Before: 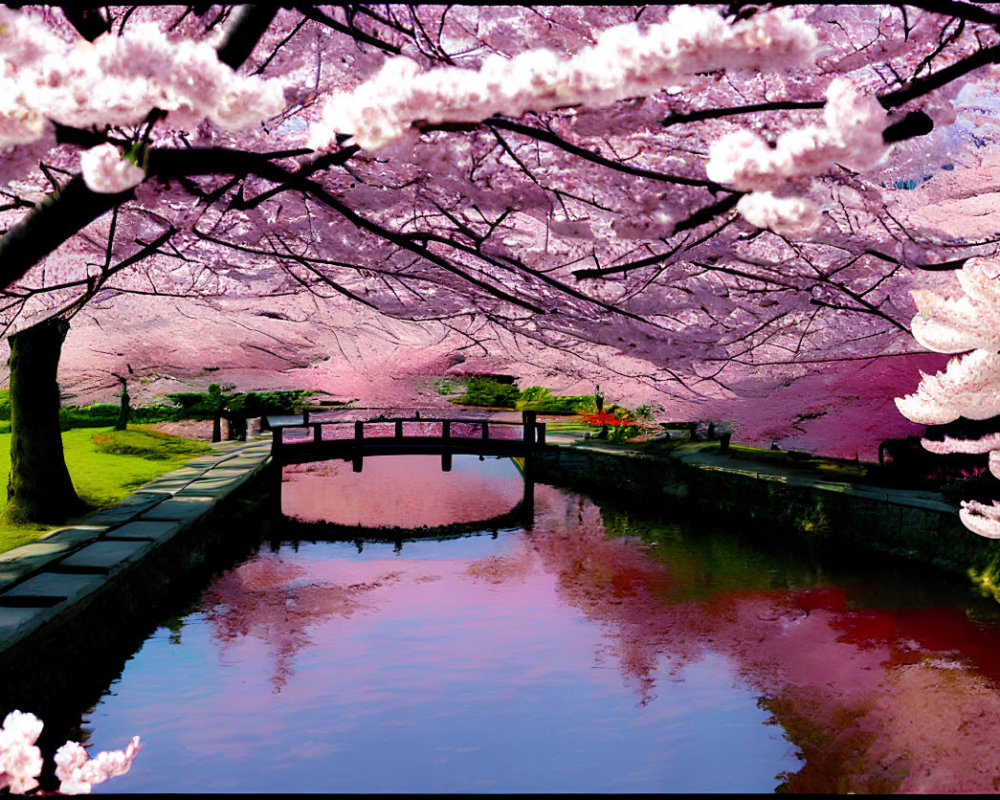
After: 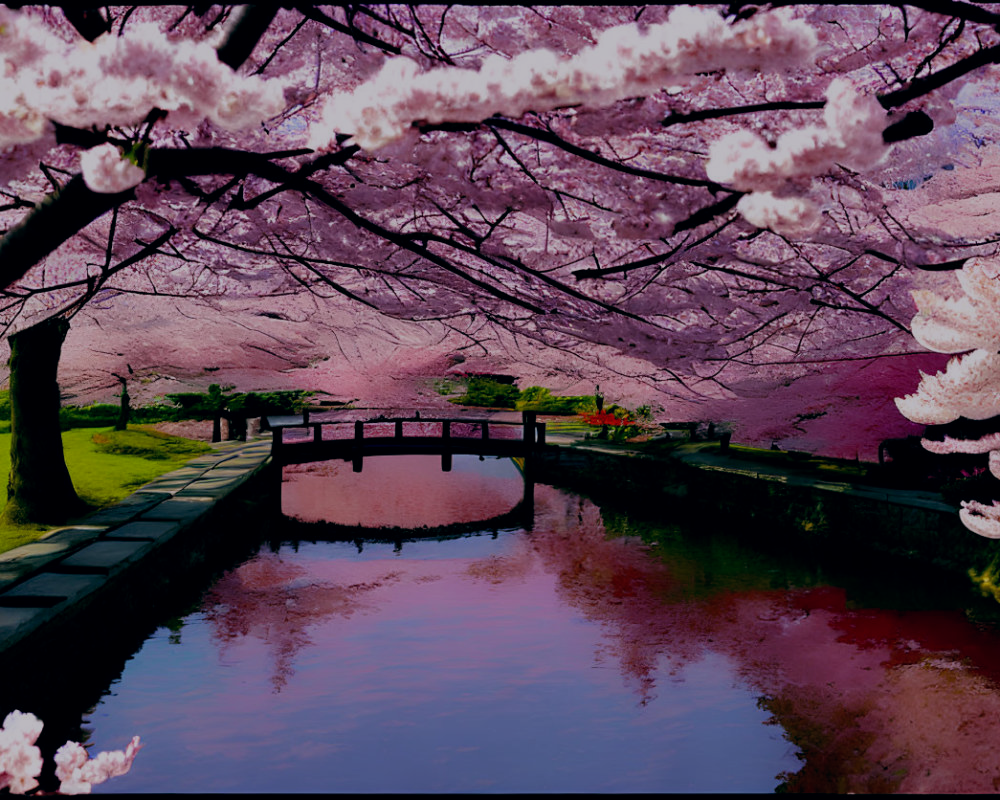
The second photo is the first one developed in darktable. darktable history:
color balance: lift [0.998, 0.998, 1.001, 1.002], gamma [0.995, 1.025, 0.992, 0.975], gain [0.995, 1.02, 0.997, 0.98]
exposure: exposure -1 EV, compensate highlight preservation false
white balance: red 0.974, blue 1.044
